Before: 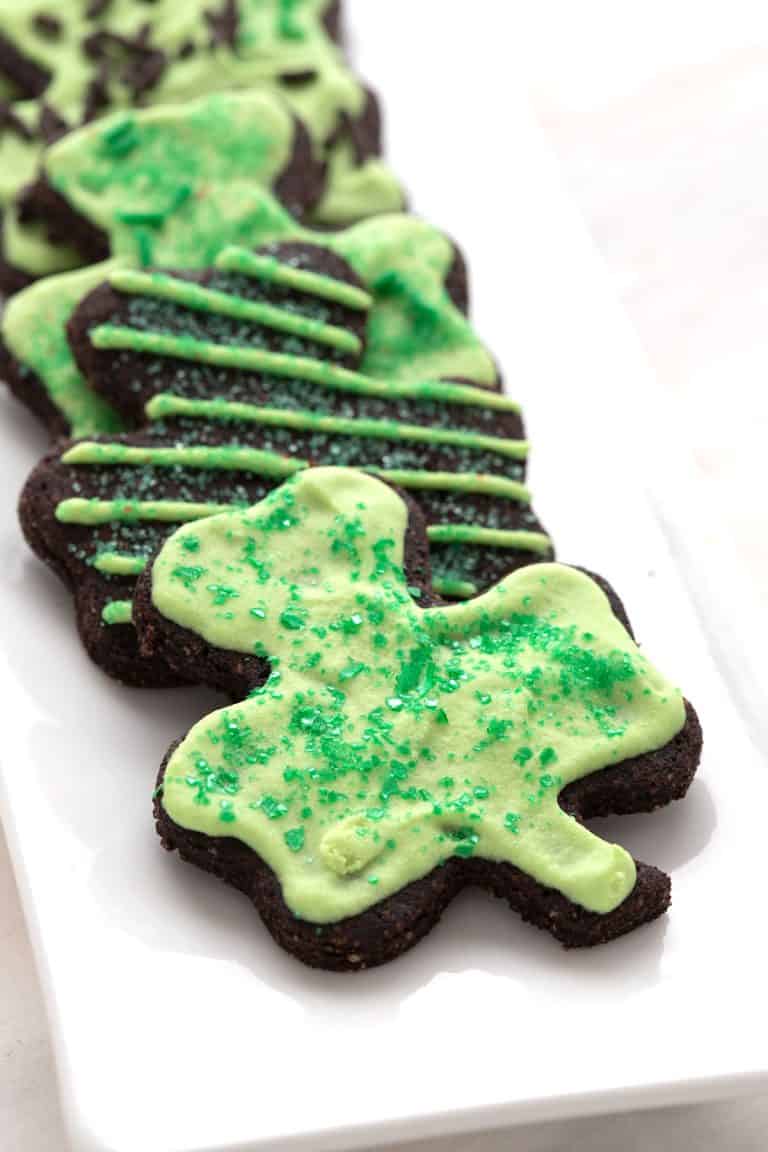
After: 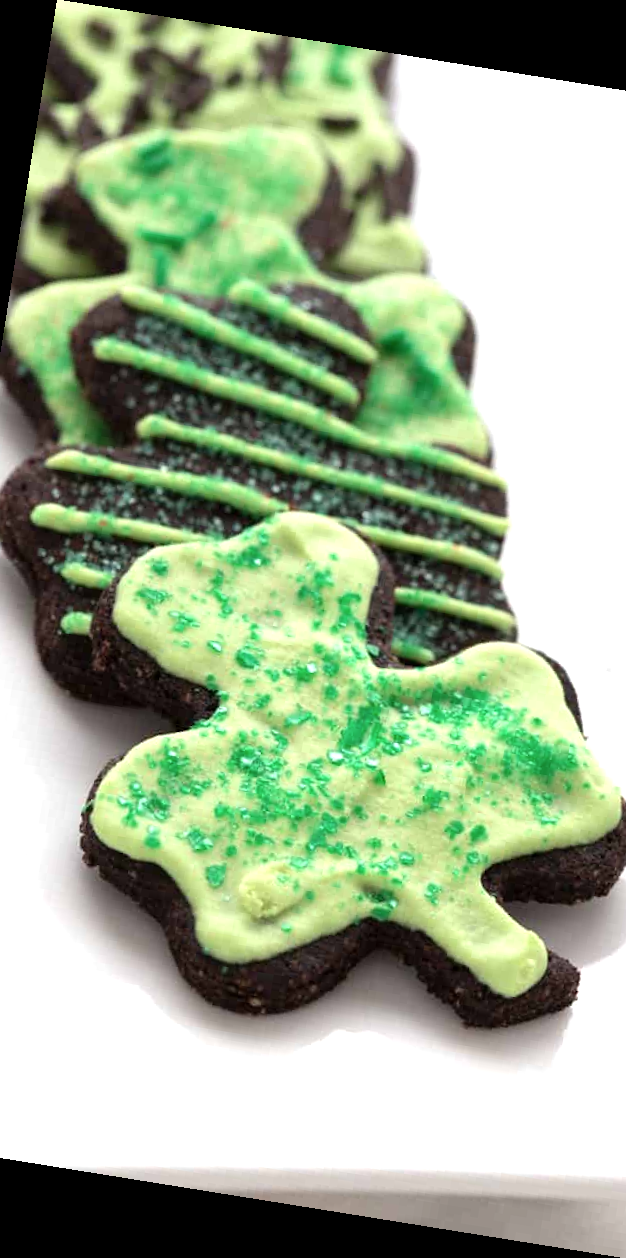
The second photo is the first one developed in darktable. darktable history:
crop and rotate: left 13.342%, right 19.991%
rotate and perspective: rotation 9.12°, automatic cropping off
shadows and highlights: radius 44.78, white point adjustment 6.64, compress 79.65%, highlights color adjustment 78.42%, soften with gaussian
